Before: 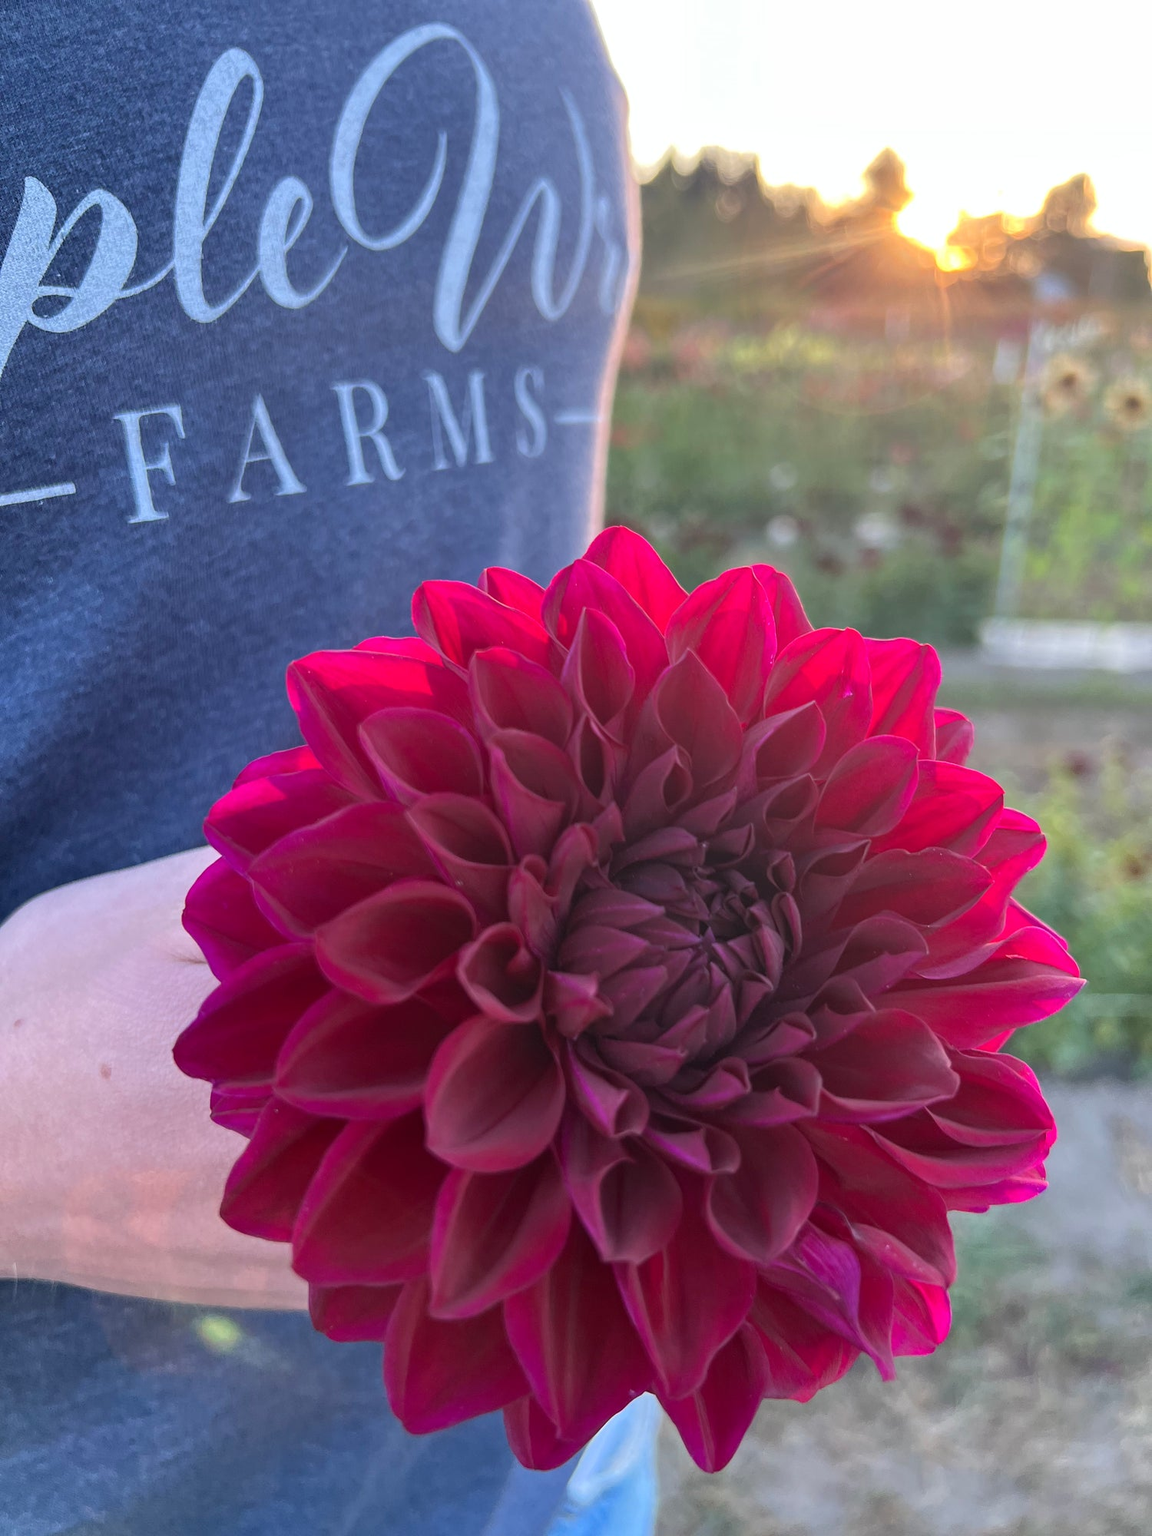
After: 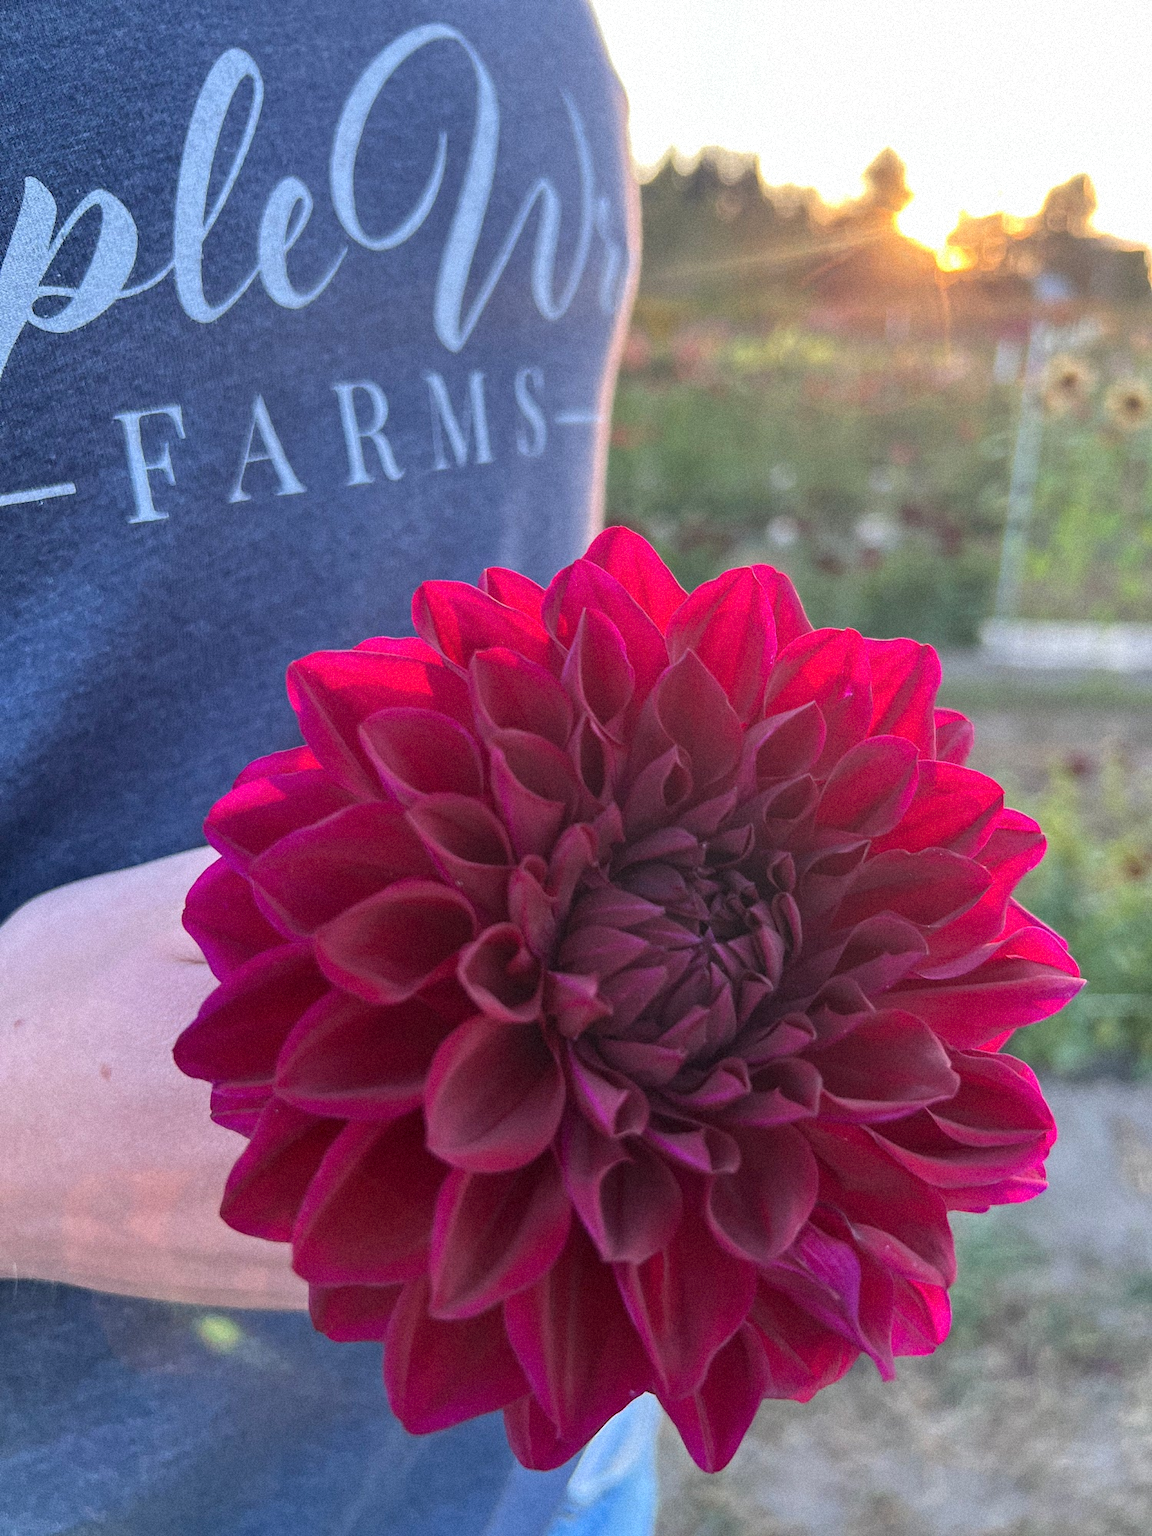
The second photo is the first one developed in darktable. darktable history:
grain: mid-tones bias 0%
